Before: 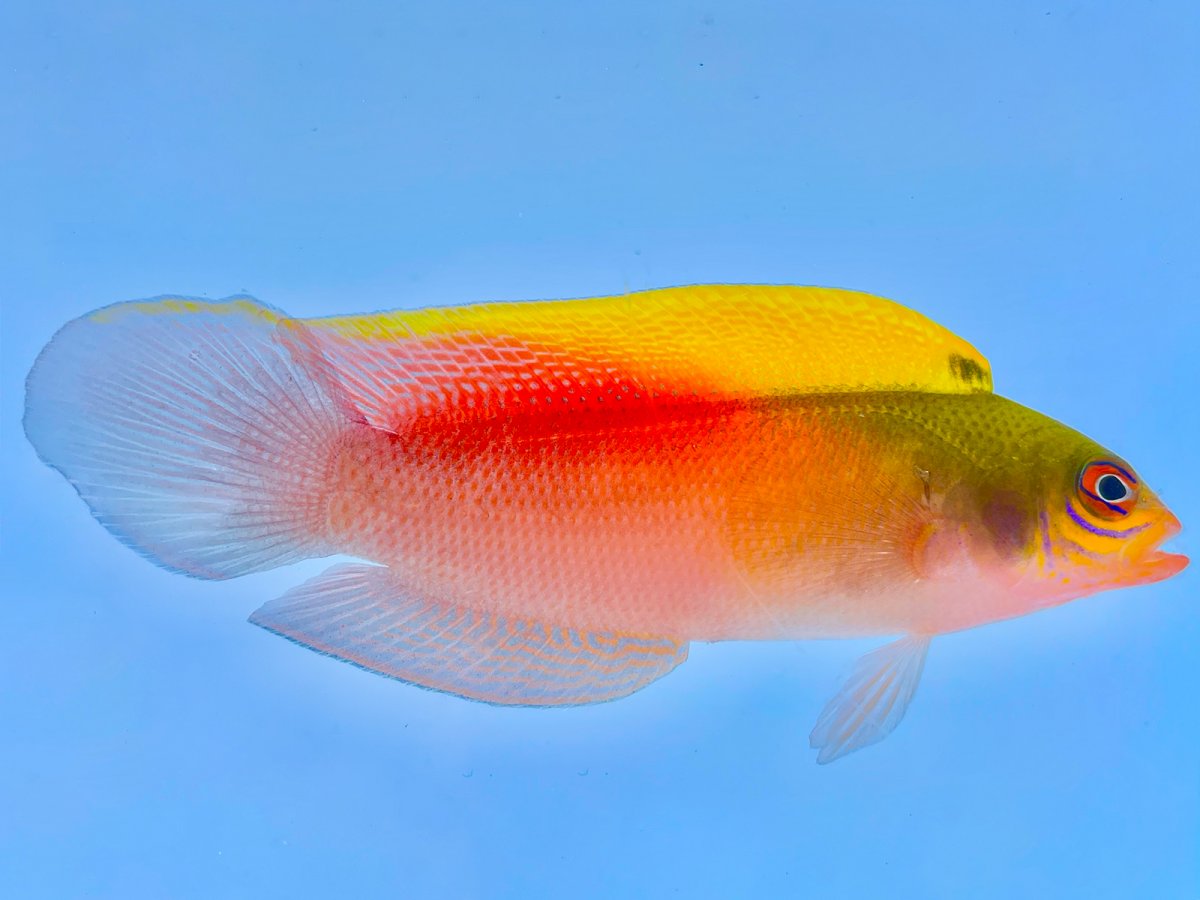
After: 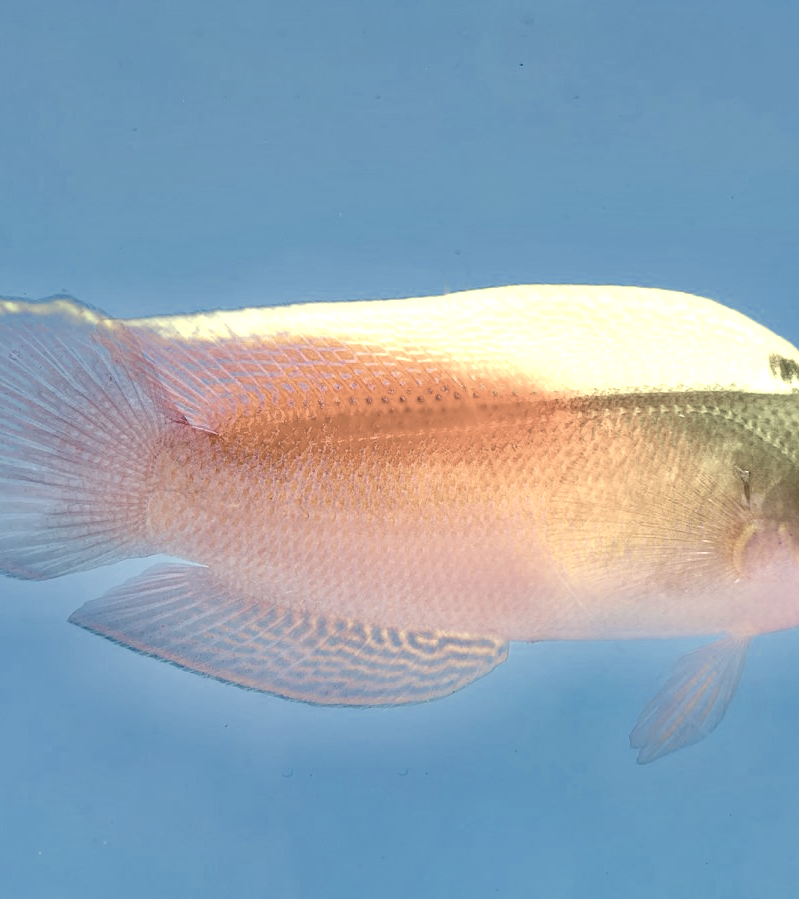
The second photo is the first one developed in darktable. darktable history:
crop and rotate: left 15.055%, right 18.278%
contrast brightness saturation: contrast 0.11, saturation -0.17
color zones: curves: ch0 [(0.25, 0.667) (0.758, 0.368)]; ch1 [(0.215, 0.245) (0.761, 0.373)]; ch2 [(0.247, 0.554) (0.761, 0.436)]
